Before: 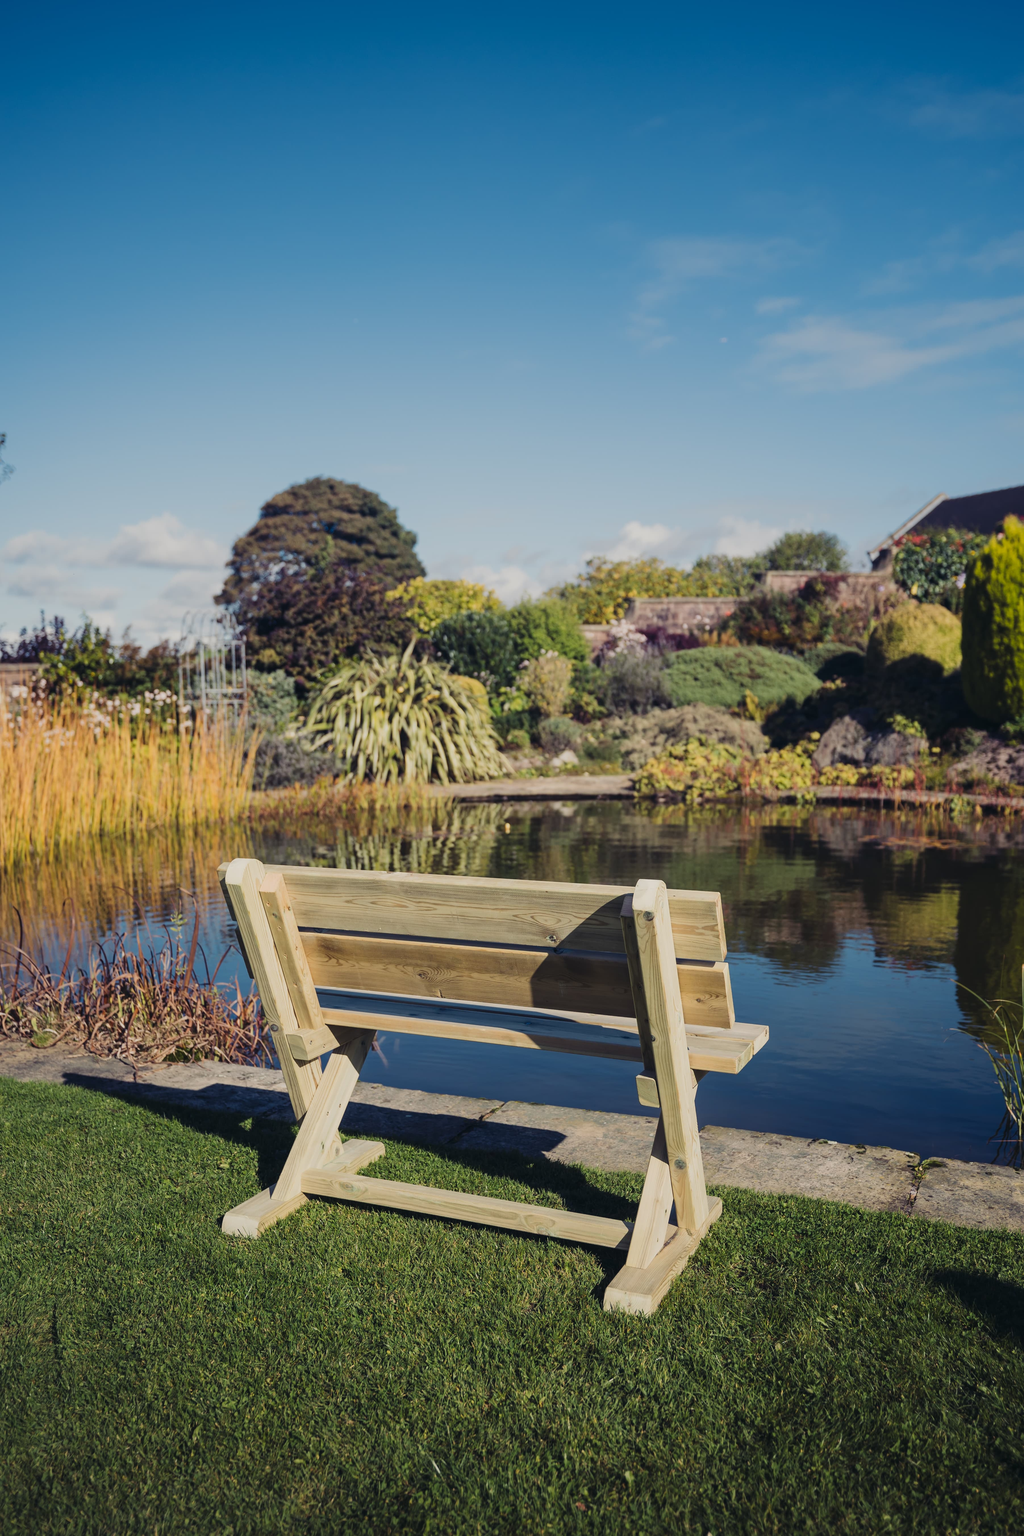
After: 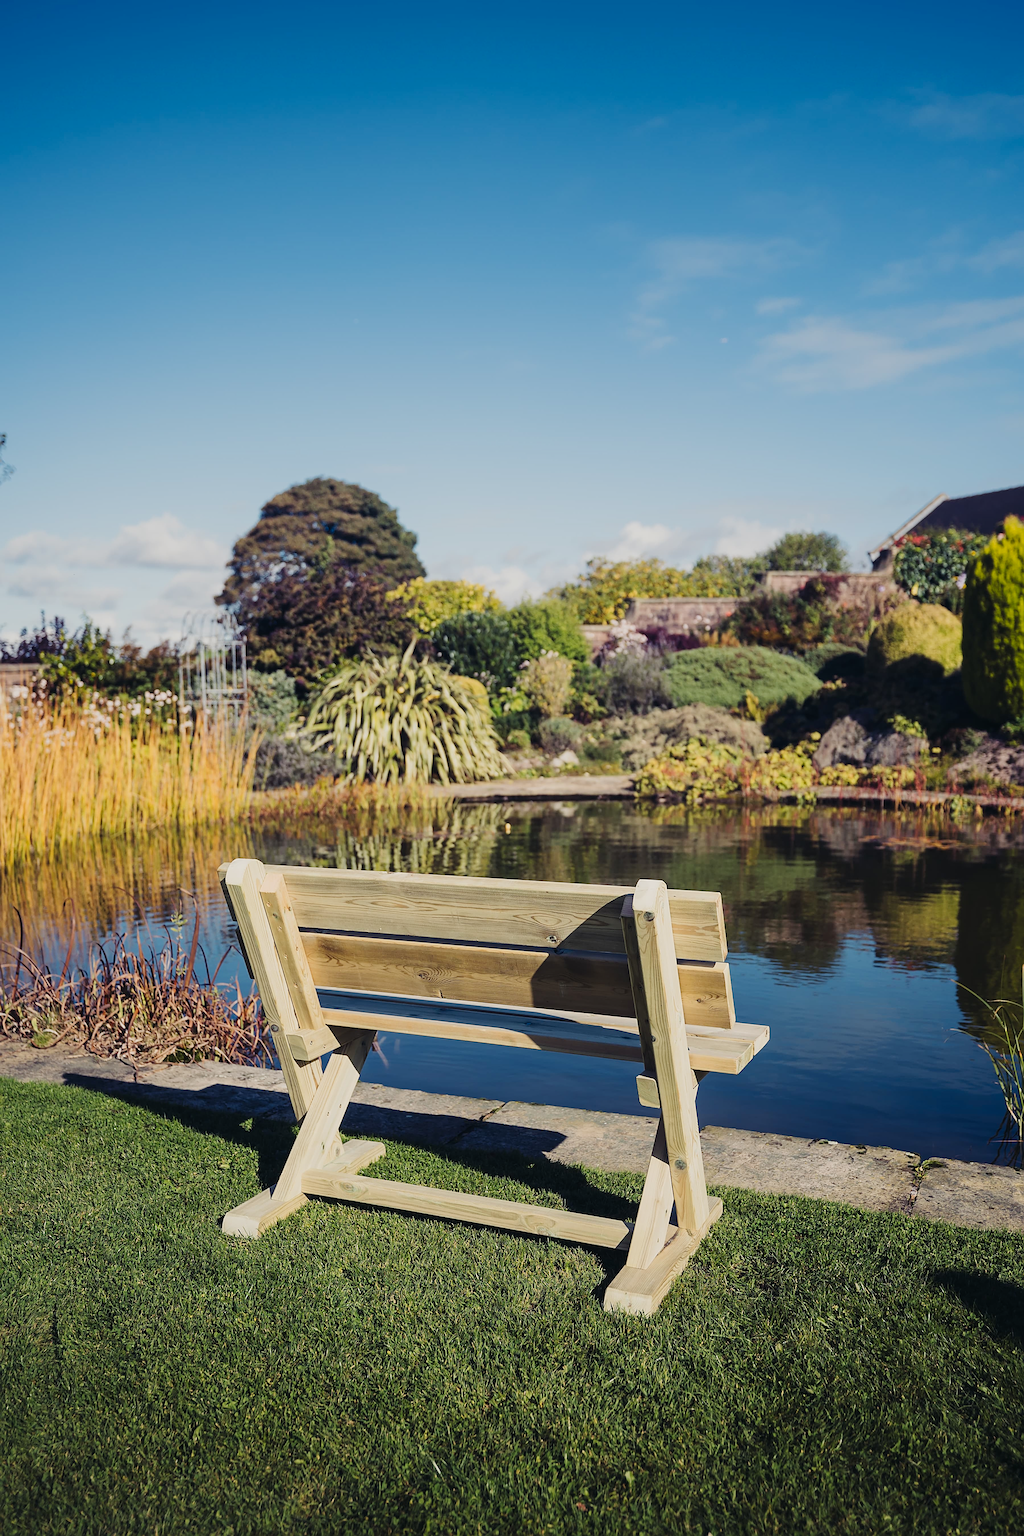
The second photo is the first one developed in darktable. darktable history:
sharpen: radius 2.554, amount 0.642
tone curve: curves: ch0 [(0, 0) (0.071, 0.058) (0.266, 0.268) (0.498, 0.542) (0.766, 0.807) (1, 0.983)]; ch1 [(0, 0) (0.346, 0.307) (0.408, 0.387) (0.463, 0.465) (0.482, 0.493) (0.502, 0.499) (0.517, 0.505) (0.55, 0.554) (0.597, 0.61) (0.651, 0.698) (1, 1)]; ch2 [(0, 0) (0.346, 0.34) (0.434, 0.46) (0.485, 0.494) (0.5, 0.498) (0.509, 0.517) (0.526, 0.539) (0.583, 0.603) (0.625, 0.659) (1, 1)], preserve colors none
